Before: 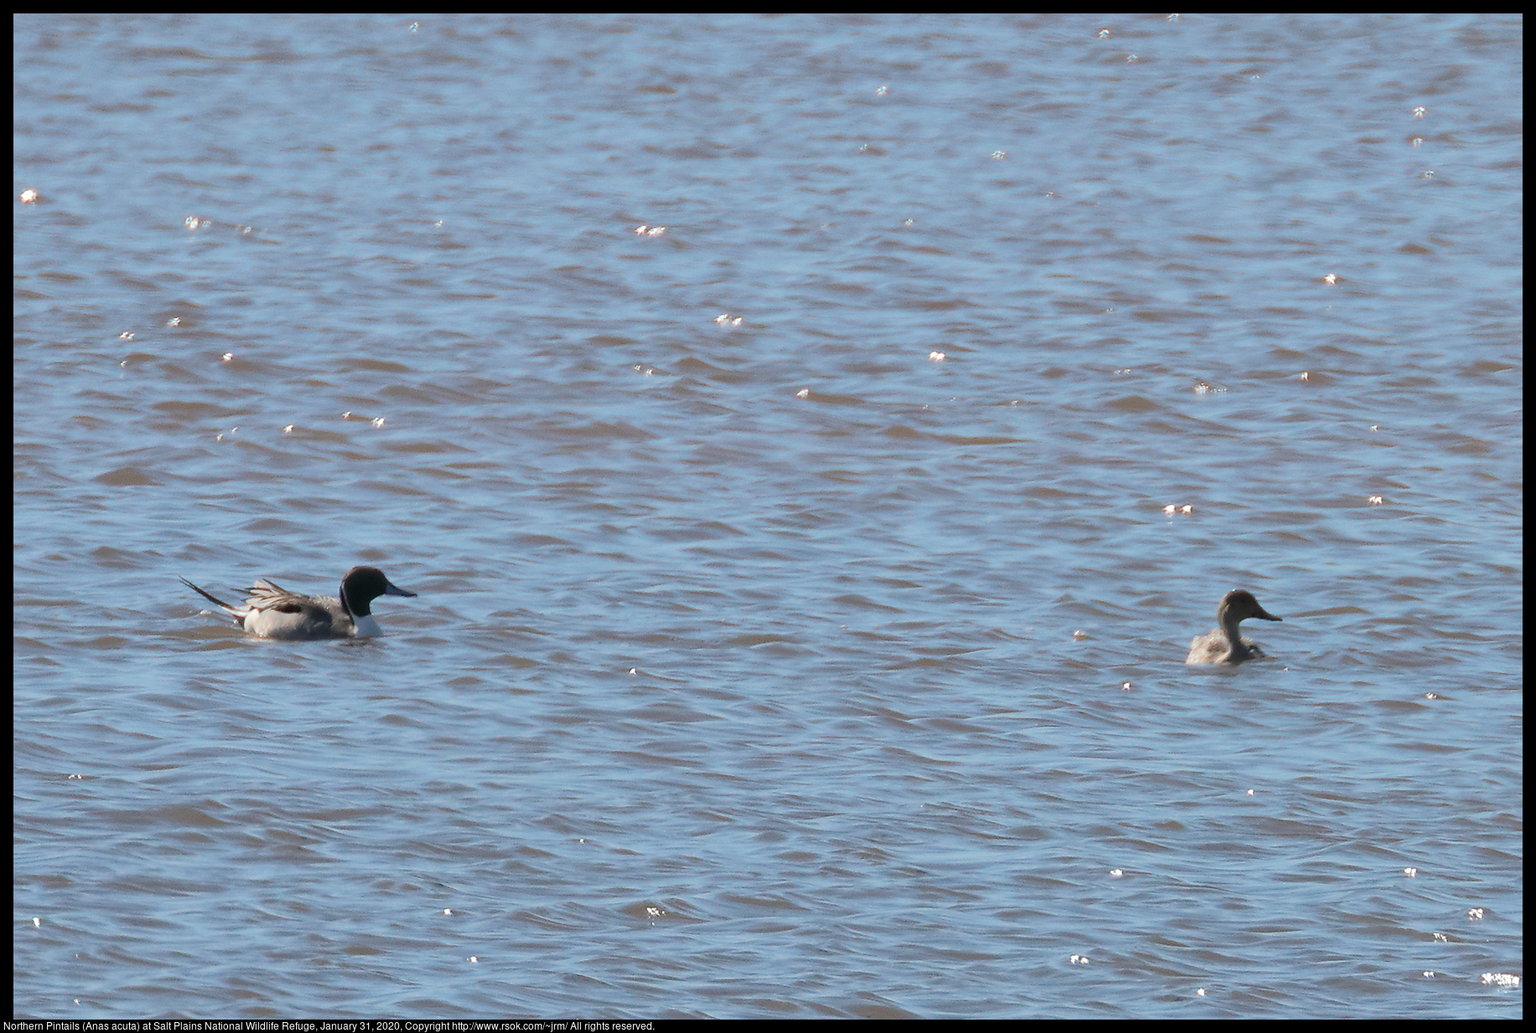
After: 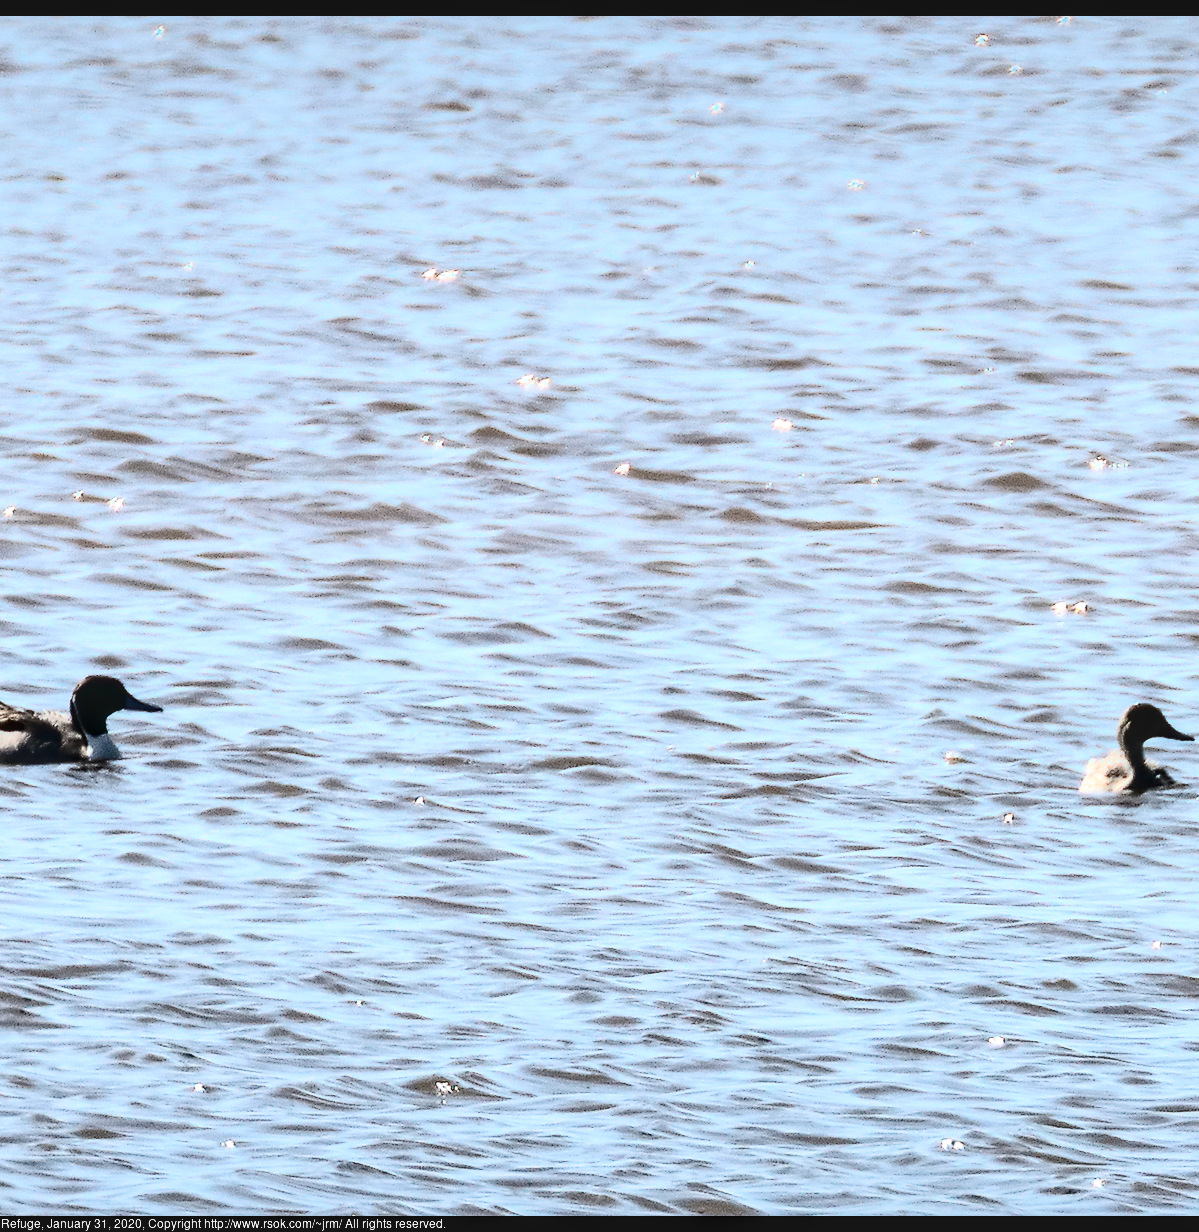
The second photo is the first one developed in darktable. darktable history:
contrast brightness saturation: contrast 0.494, saturation -0.087
local contrast: on, module defaults
tone equalizer: -8 EV -0.779 EV, -7 EV -0.726 EV, -6 EV -0.57 EV, -5 EV -0.4 EV, -3 EV 0.402 EV, -2 EV 0.6 EV, -1 EV 0.674 EV, +0 EV 0.731 EV, edges refinement/feathering 500, mask exposure compensation -1.57 EV, preserve details no
crop and rotate: left 18.327%, right 16.225%
